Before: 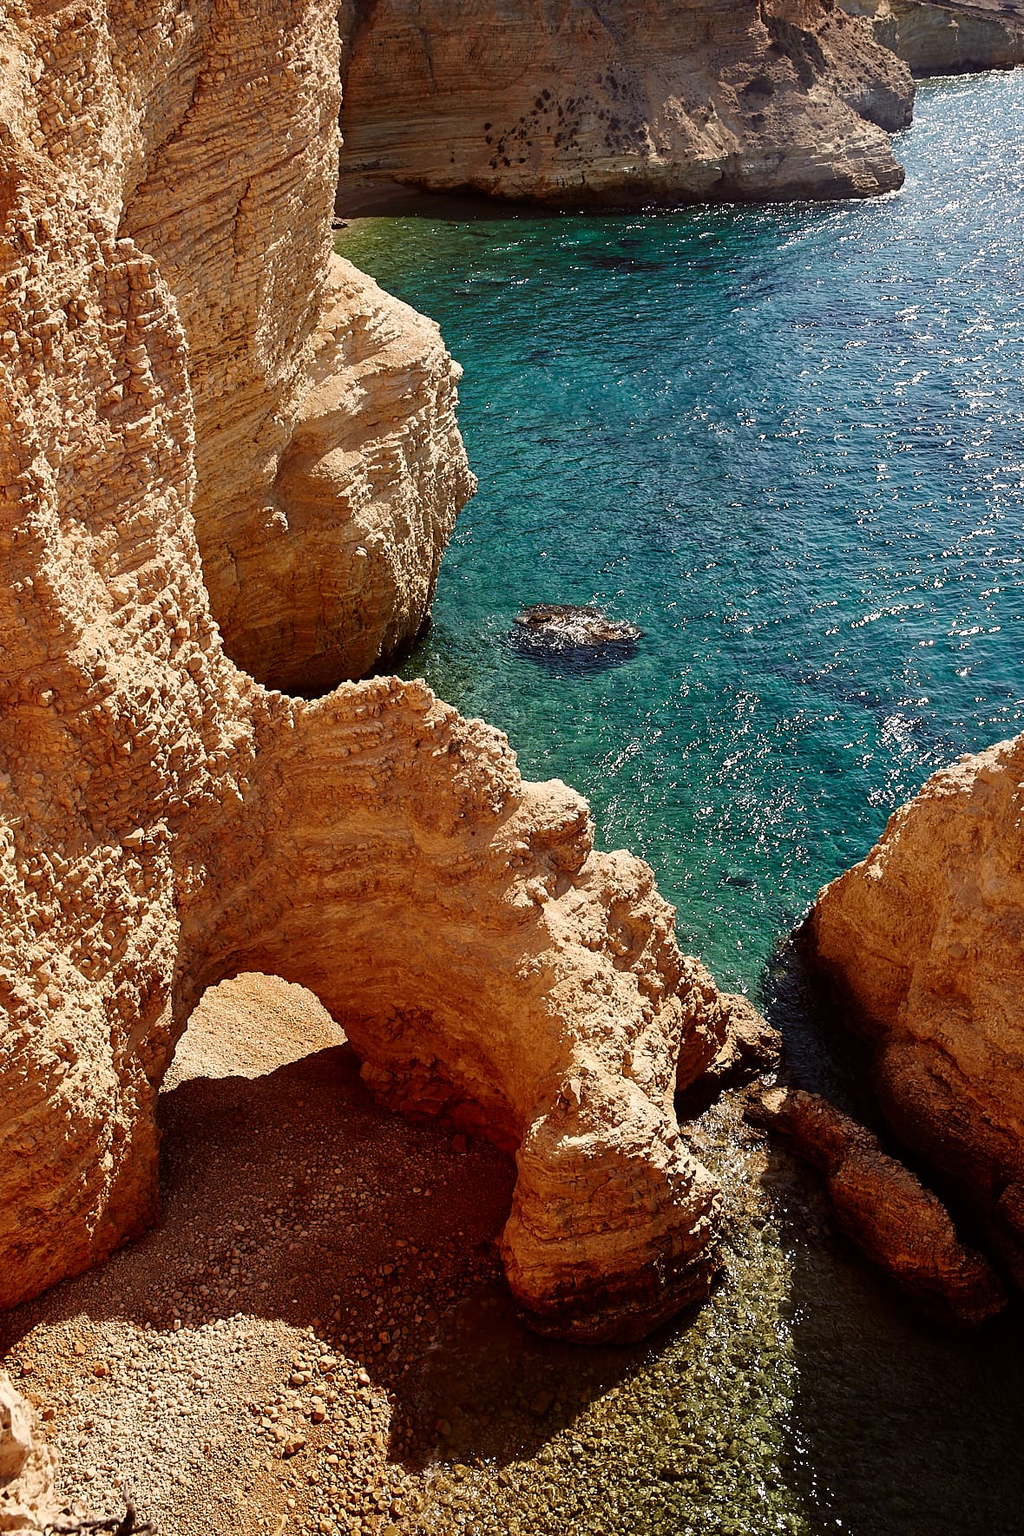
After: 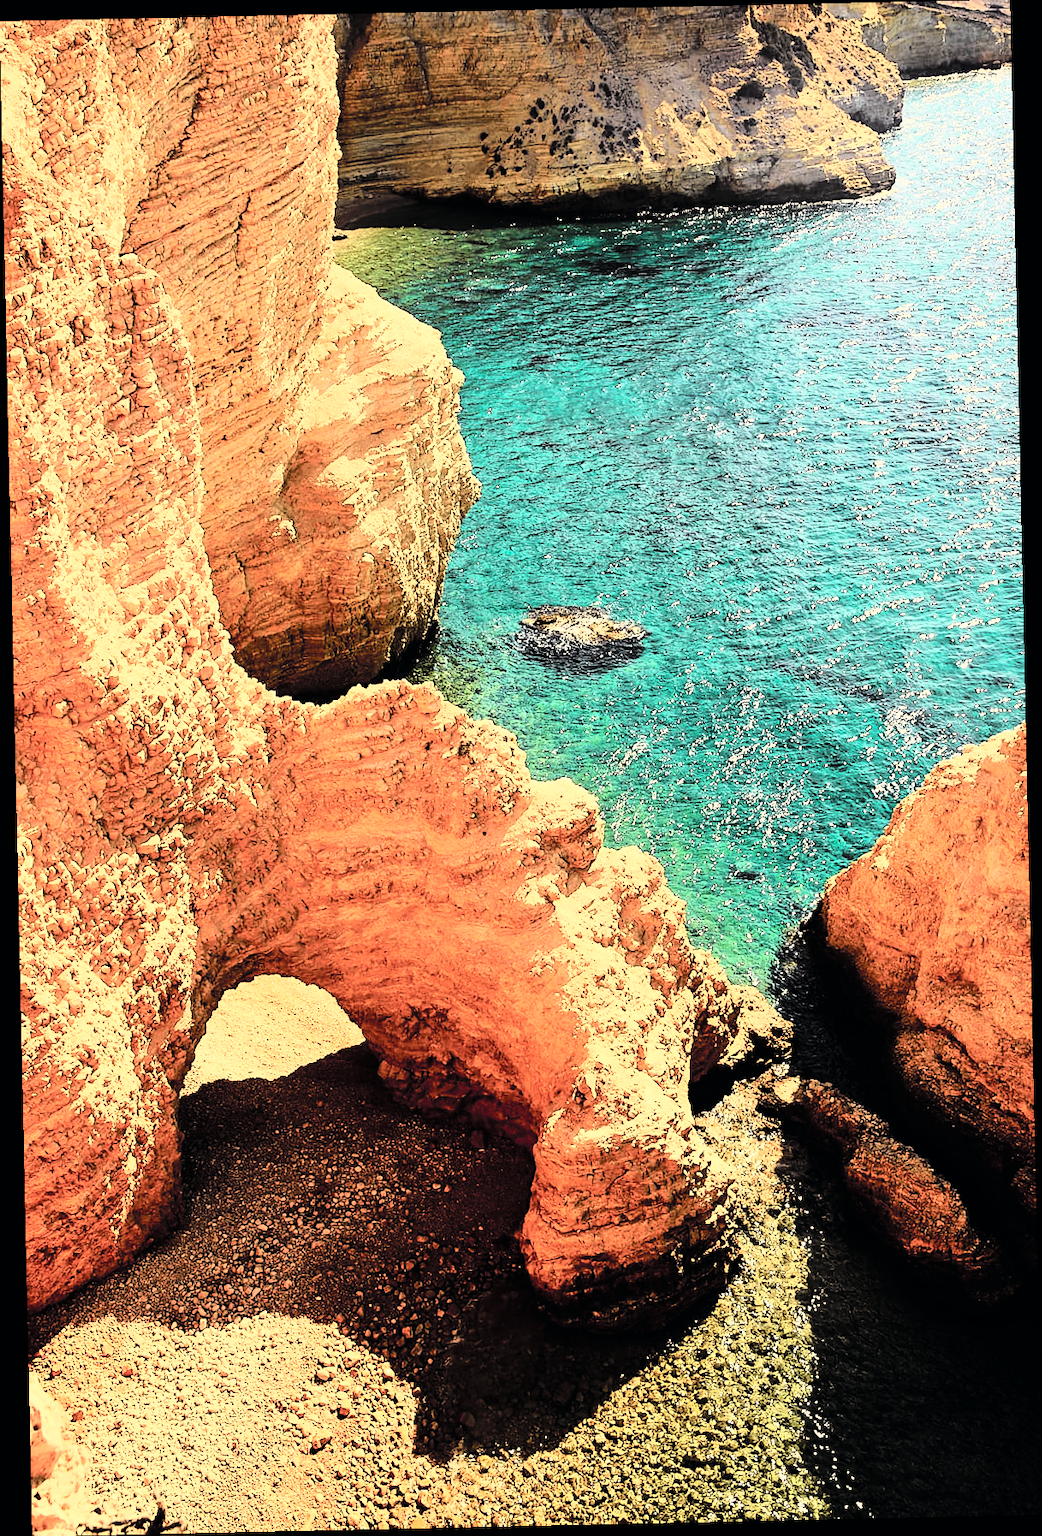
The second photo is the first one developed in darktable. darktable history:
white balance: red 1.029, blue 0.92
tone curve: curves: ch0 [(0, 0) (0.037, 0.011) (0.131, 0.108) (0.279, 0.279) (0.476, 0.554) (0.617, 0.693) (0.704, 0.77) (0.813, 0.852) (0.916, 0.924) (1, 0.993)]; ch1 [(0, 0) (0.318, 0.278) (0.444, 0.427) (0.493, 0.492) (0.508, 0.502) (0.534, 0.529) (0.562, 0.563) (0.626, 0.662) (0.746, 0.764) (1, 1)]; ch2 [(0, 0) (0.316, 0.292) (0.381, 0.37) (0.423, 0.448) (0.476, 0.492) (0.502, 0.498) (0.522, 0.518) (0.533, 0.532) (0.586, 0.631) (0.634, 0.663) (0.7, 0.7) (0.861, 0.808) (1, 0.951)], color space Lab, independent channels, preserve colors none
rgb curve: curves: ch0 [(0, 0) (0.21, 0.15) (0.24, 0.21) (0.5, 0.75) (0.75, 0.96) (0.89, 0.99) (1, 1)]; ch1 [(0, 0.02) (0.21, 0.13) (0.25, 0.2) (0.5, 0.67) (0.75, 0.9) (0.89, 0.97) (1, 1)]; ch2 [(0, 0.02) (0.21, 0.13) (0.25, 0.2) (0.5, 0.67) (0.75, 0.9) (0.89, 0.97) (1, 1)], compensate middle gray true
rotate and perspective: rotation -1.24°, automatic cropping off
contrast brightness saturation: brightness 0.28
